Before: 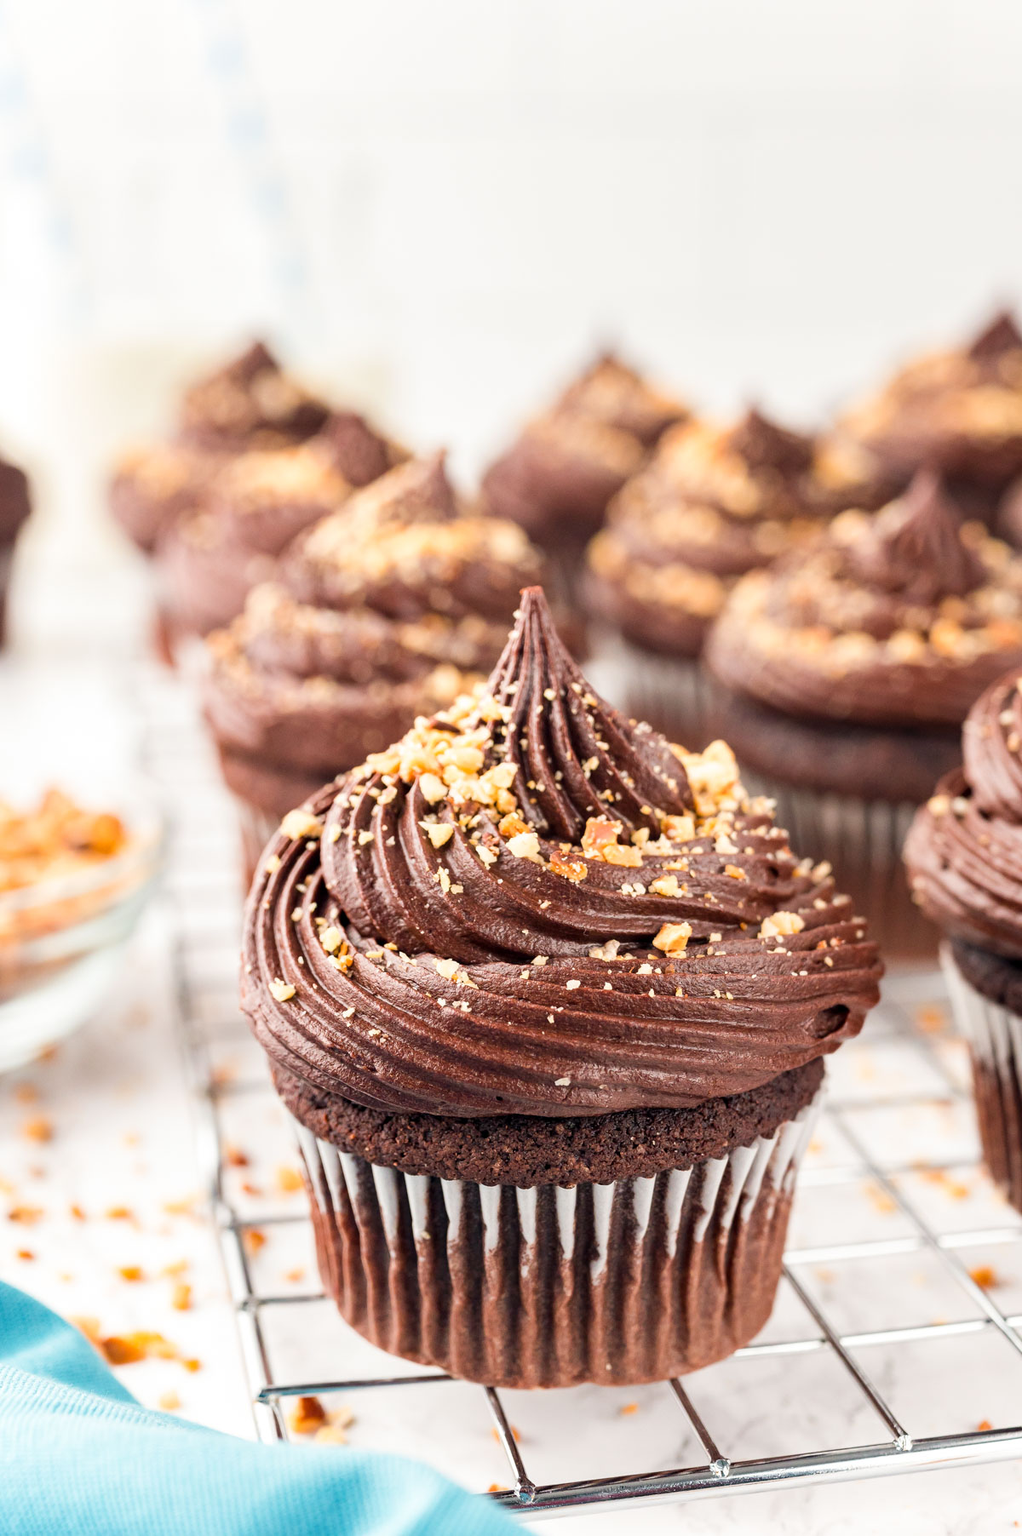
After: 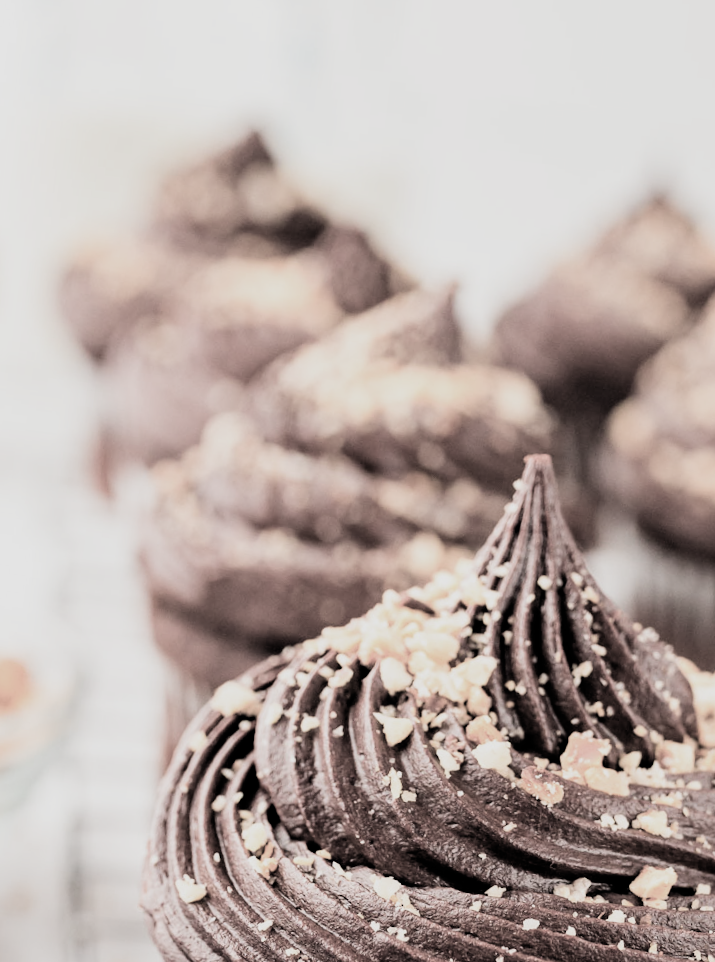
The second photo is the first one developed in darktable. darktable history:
haze removal: compatibility mode true, adaptive false
crop and rotate: angle -6.91°, left 2.251%, top 6.888%, right 27.725%, bottom 30.519%
filmic rgb: black relative exposure -5.05 EV, white relative exposure 3.96 EV, hardness 2.88, contrast 1.297, highlights saturation mix -29.15%, color science v4 (2020)
